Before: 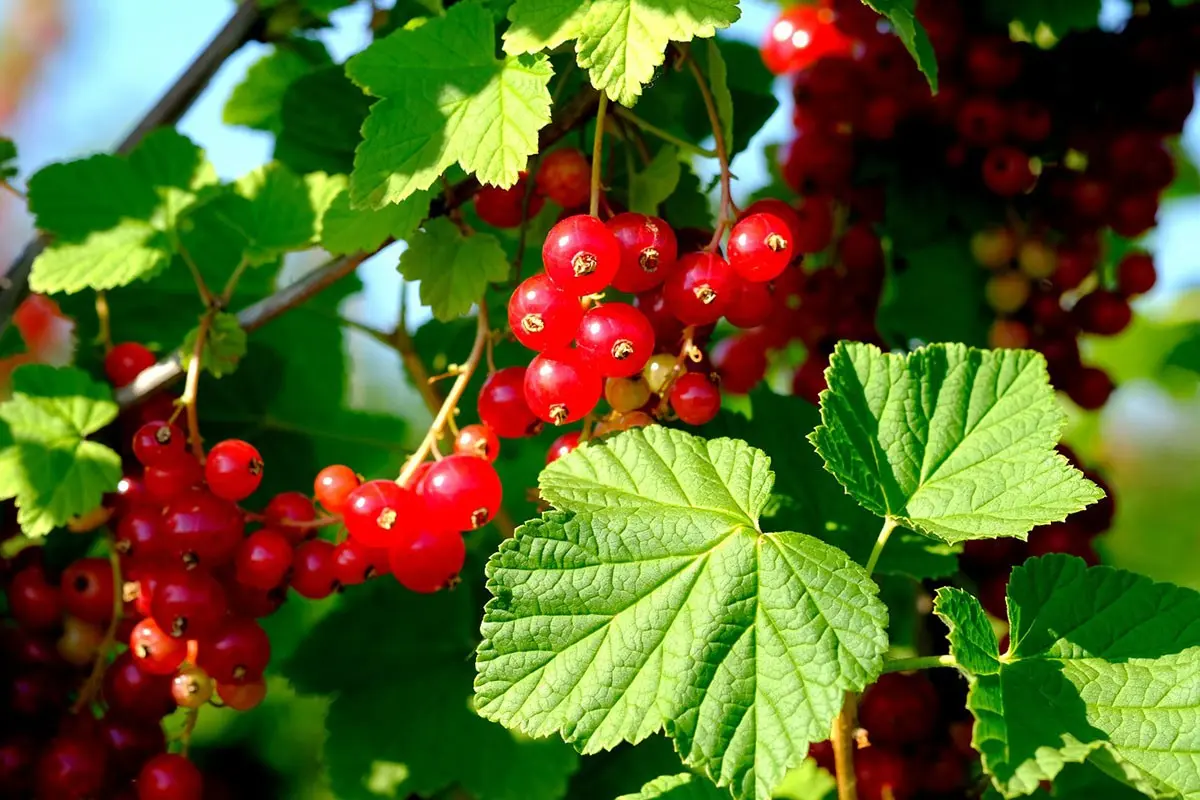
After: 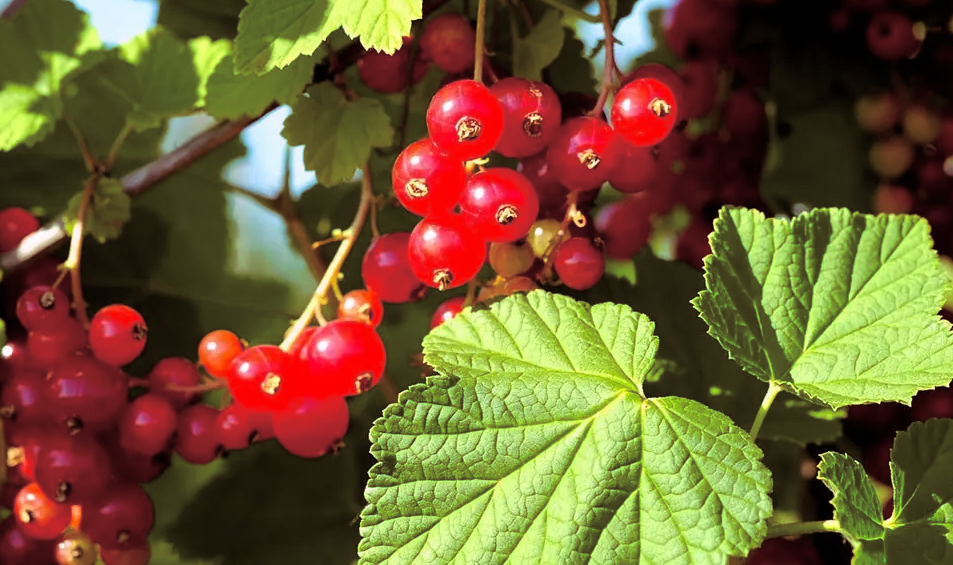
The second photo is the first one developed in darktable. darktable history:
split-toning: highlights › hue 298.8°, highlights › saturation 0.73, compress 41.76%
crop: left 9.712%, top 16.928%, right 10.845%, bottom 12.332%
